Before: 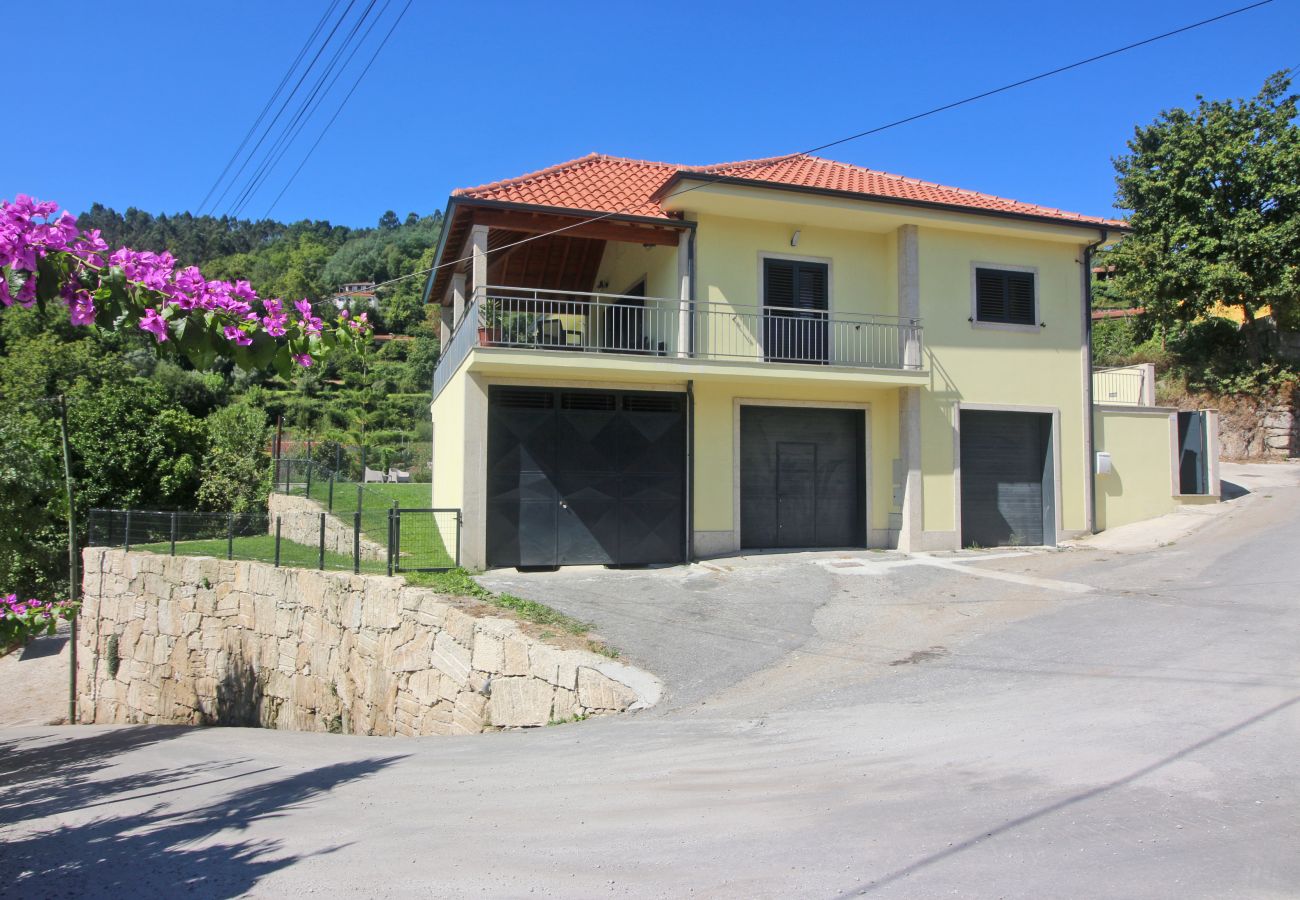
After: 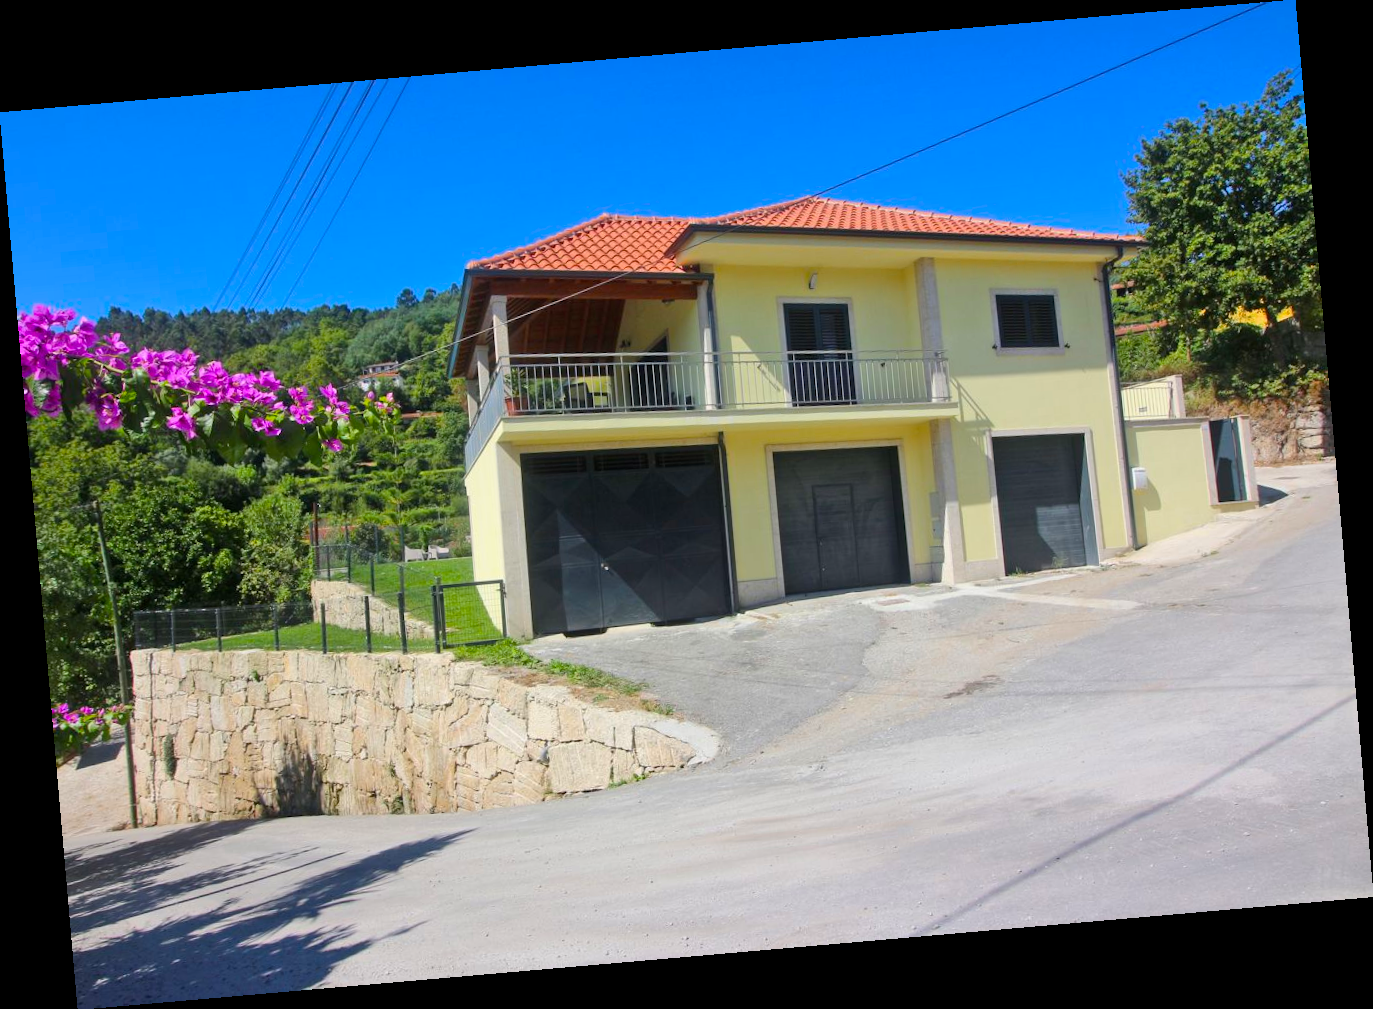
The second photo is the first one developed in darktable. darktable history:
rotate and perspective: rotation -4.98°, automatic cropping off
color balance rgb: perceptual saturation grading › global saturation 34.05%, global vibrance 5.56%
